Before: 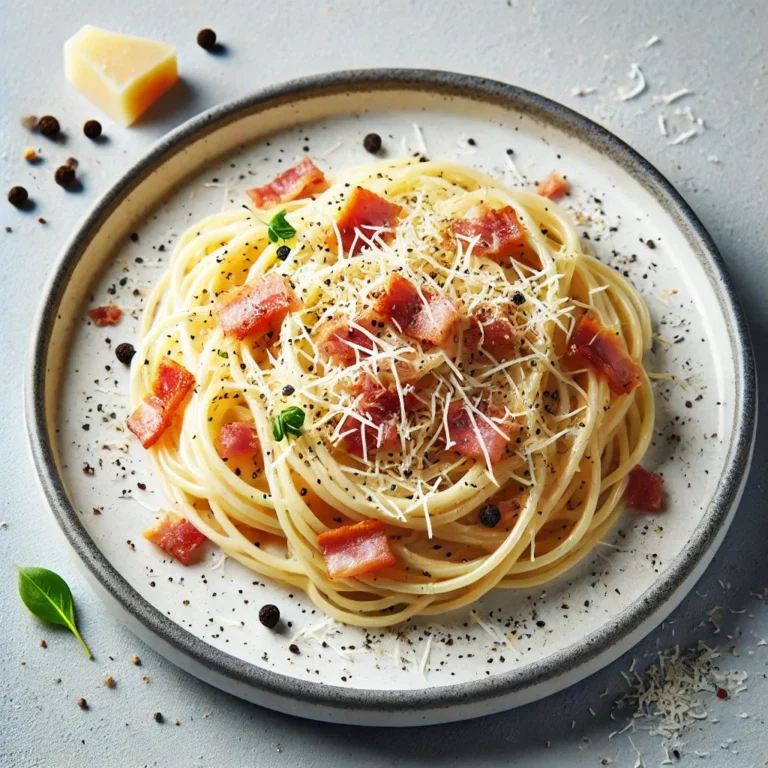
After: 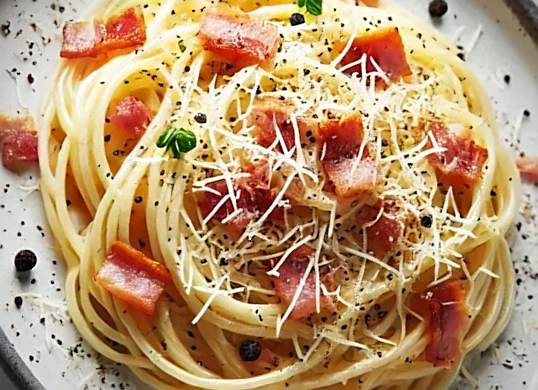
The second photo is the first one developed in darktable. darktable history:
sharpen: on, module defaults
vignetting: fall-off radius 60.46%, unbound false
crop and rotate: angle -46.21°, top 16.47%, right 0.794%, bottom 11.707%
